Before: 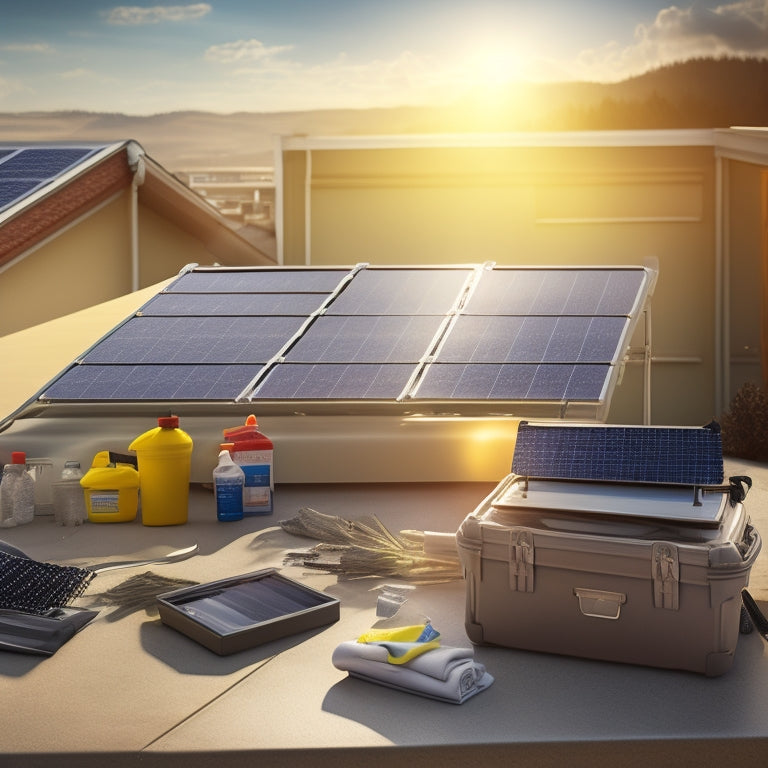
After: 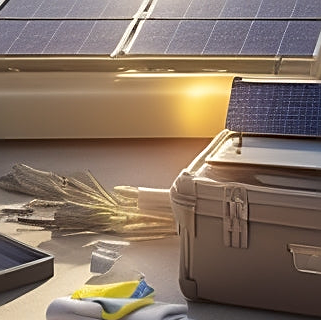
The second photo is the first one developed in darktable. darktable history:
sharpen: on, module defaults
crop: left 37.363%, top 44.849%, right 20.722%, bottom 13.415%
